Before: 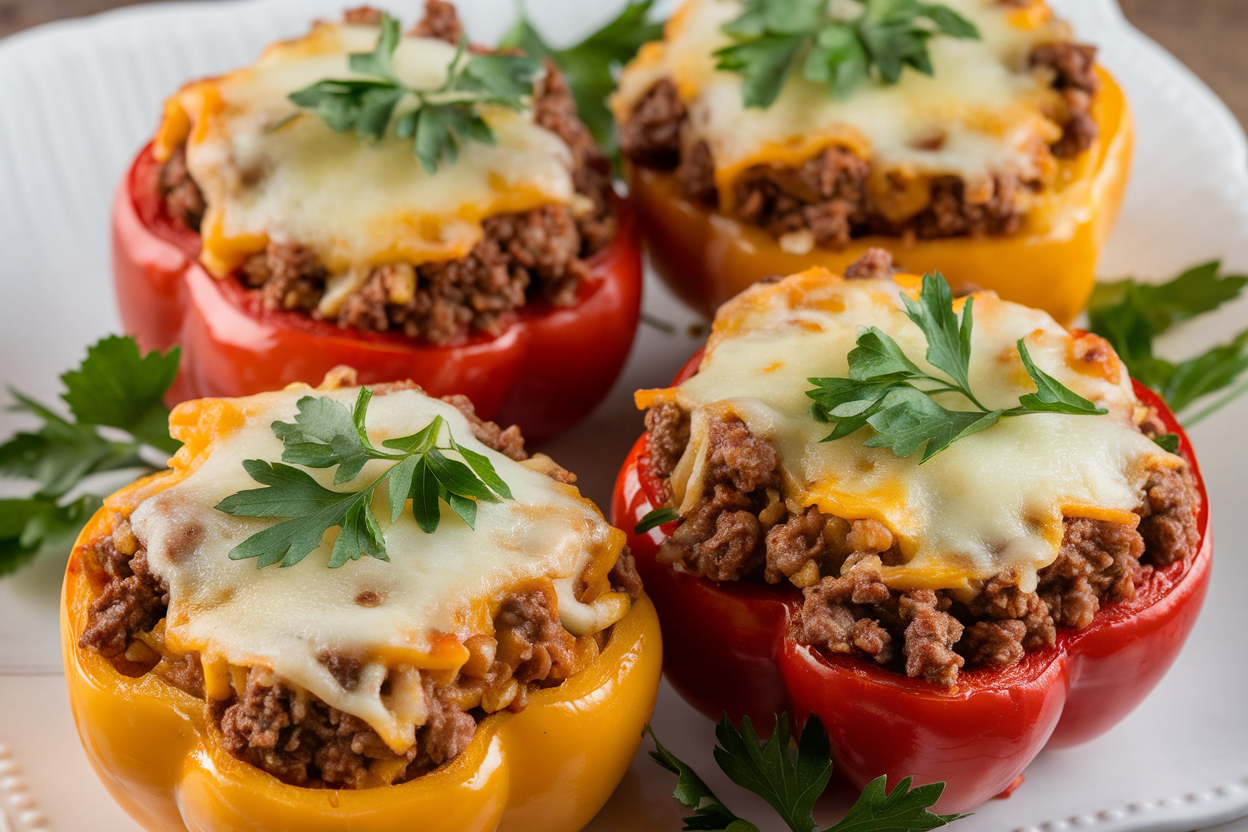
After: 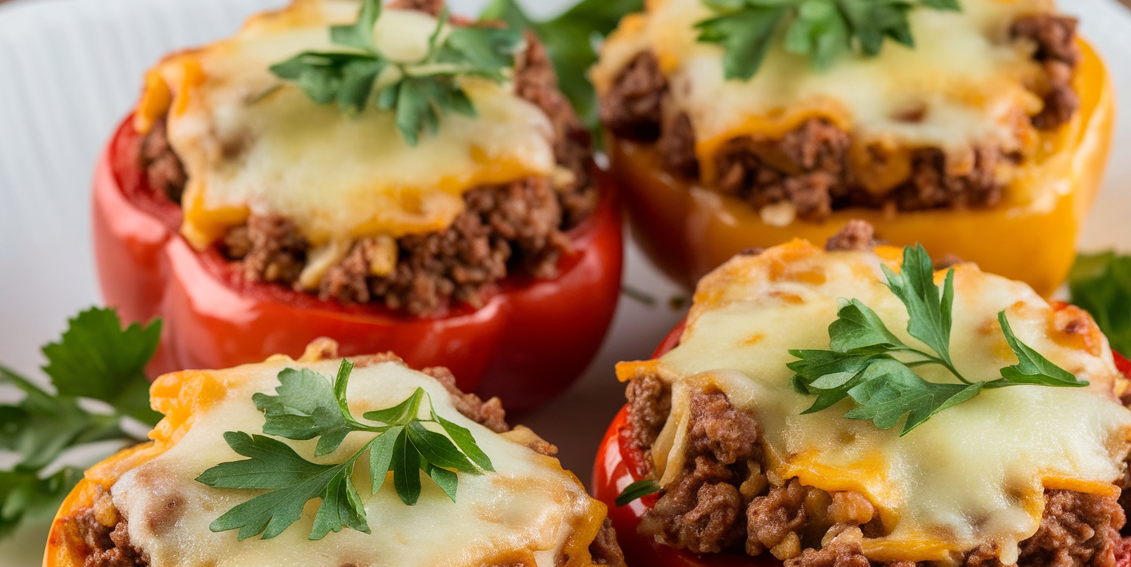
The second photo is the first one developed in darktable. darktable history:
velvia: strength 30.55%
crop: left 1.584%, top 3.41%, right 7.725%, bottom 28.428%
